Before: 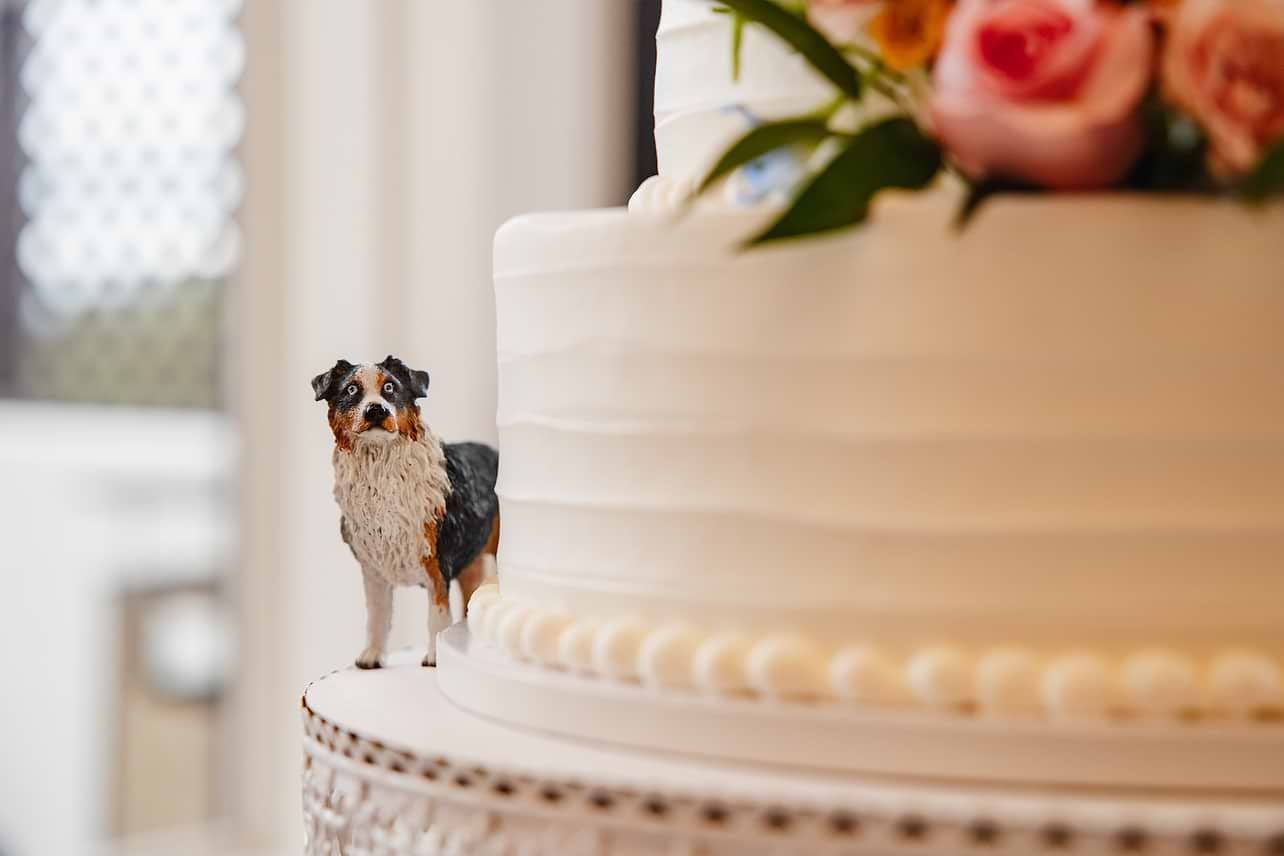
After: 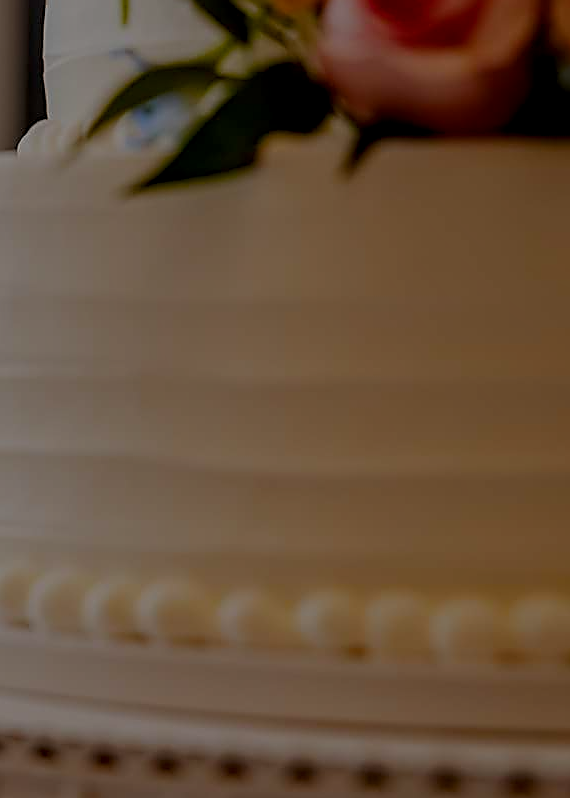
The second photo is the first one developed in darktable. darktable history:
crop: left 47.628%, top 6.643%, right 7.874%
exposure: exposure -2.002 EV, compensate highlight preservation false
local contrast: on, module defaults
sharpen: amount 0.901
color balance rgb: perceptual saturation grading › global saturation 20%, global vibrance 20%
